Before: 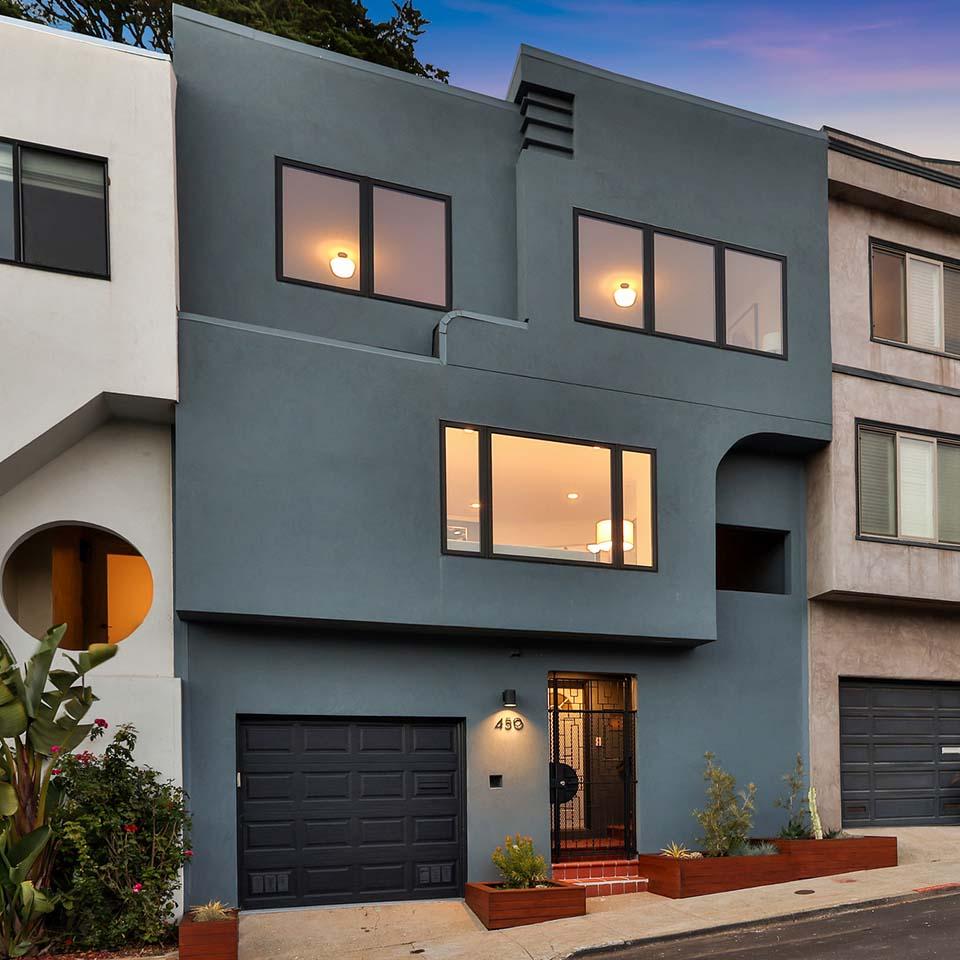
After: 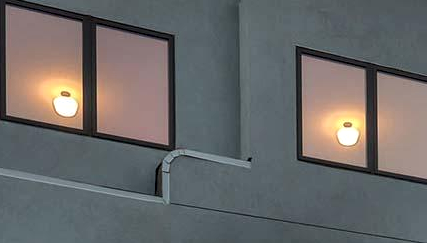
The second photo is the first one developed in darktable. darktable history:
local contrast: on, module defaults
crop: left 28.902%, top 16.817%, right 26.602%, bottom 57.866%
